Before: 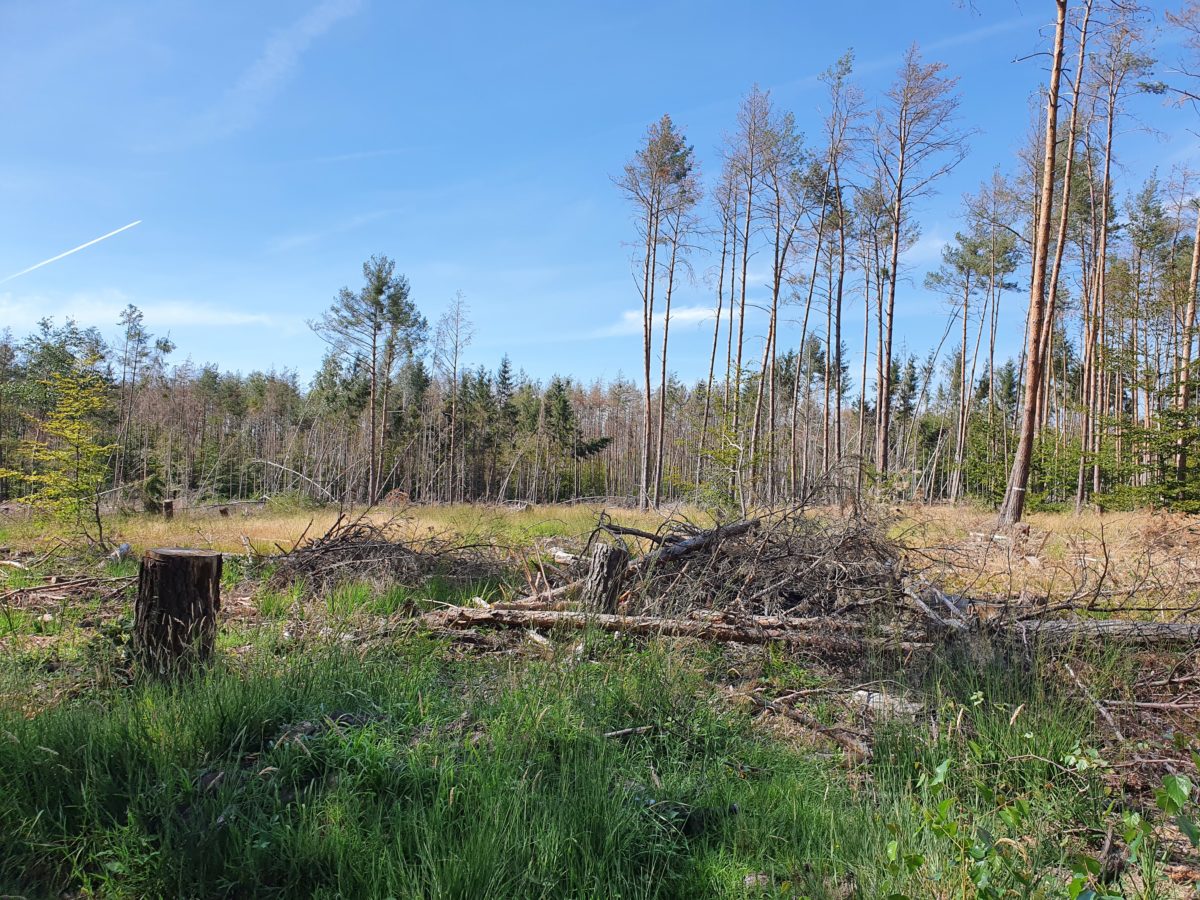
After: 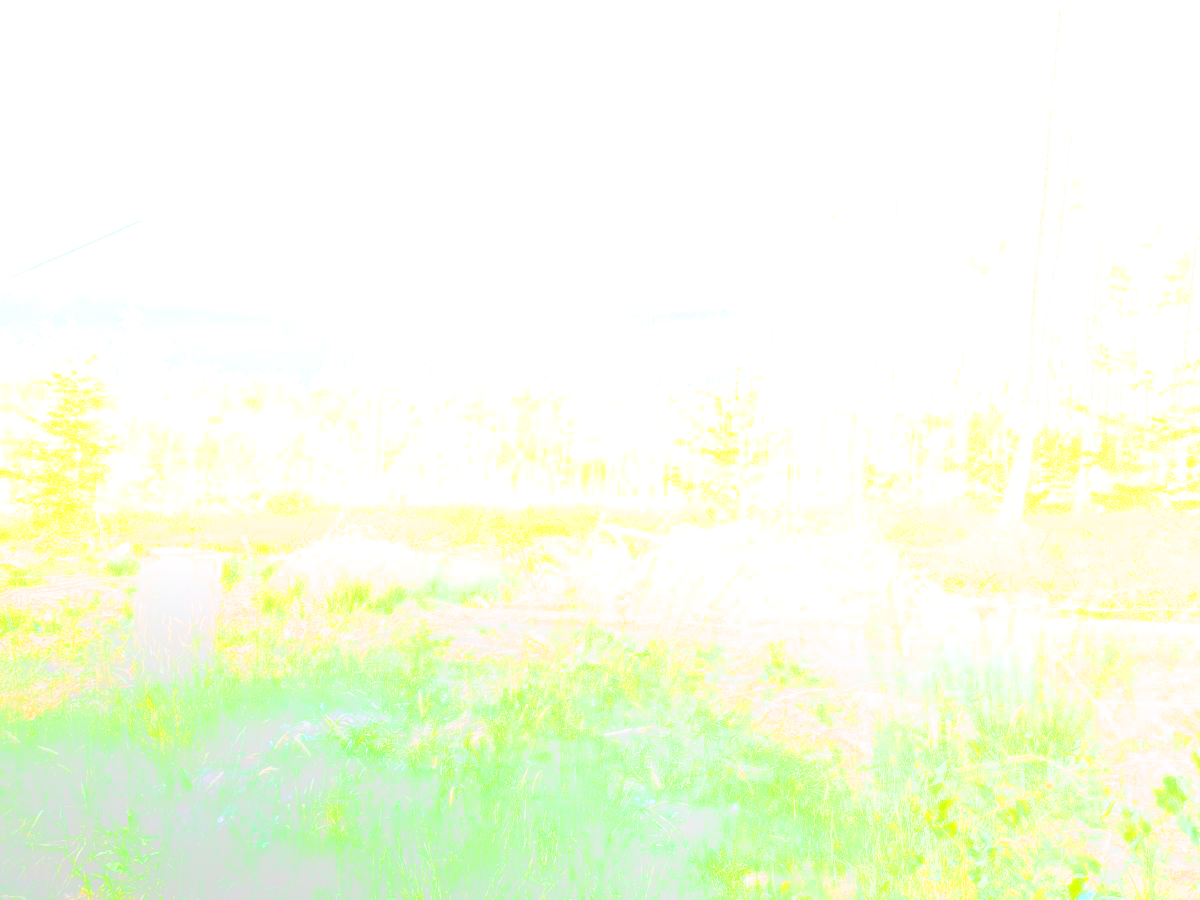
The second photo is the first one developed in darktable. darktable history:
color balance rgb: perceptual saturation grading › global saturation 35%, perceptual saturation grading › highlights -30%, perceptual saturation grading › shadows 35%, perceptual brilliance grading › global brilliance 3%, perceptual brilliance grading › highlights -3%, perceptual brilliance grading › shadows 3%
tone equalizer: -8 EV -0.417 EV, -7 EV -0.389 EV, -6 EV -0.333 EV, -5 EV -0.222 EV, -3 EV 0.222 EV, -2 EV 0.333 EV, -1 EV 0.389 EV, +0 EV 0.417 EV, edges refinement/feathering 500, mask exposure compensation -1.57 EV, preserve details no
bloom: size 85%, threshold 5%, strength 85%
tone curve: curves: ch0 [(0, 0) (0.003, 0.019) (0.011, 0.02) (0.025, 0.019) (0.044, 0.027) (0.069, 0.038) (0.1, 0.056) (0.136, 0.089) (0.177, 0.137) (0.224, 0.187) (0.277, 0.259) (0.335, 0.343) (0.399, 0.437) (0.468, 0.532) (0.543, 0.613) (0.623, 0.685) (0.709, 0.752) (0.801, 0.822) (0.898, 0.9) (1, 1)], preserve colors none
split-toning: shadows › hue 226.8°, shadows › saturation 1, highlights › saturation 0, balance -61.41
